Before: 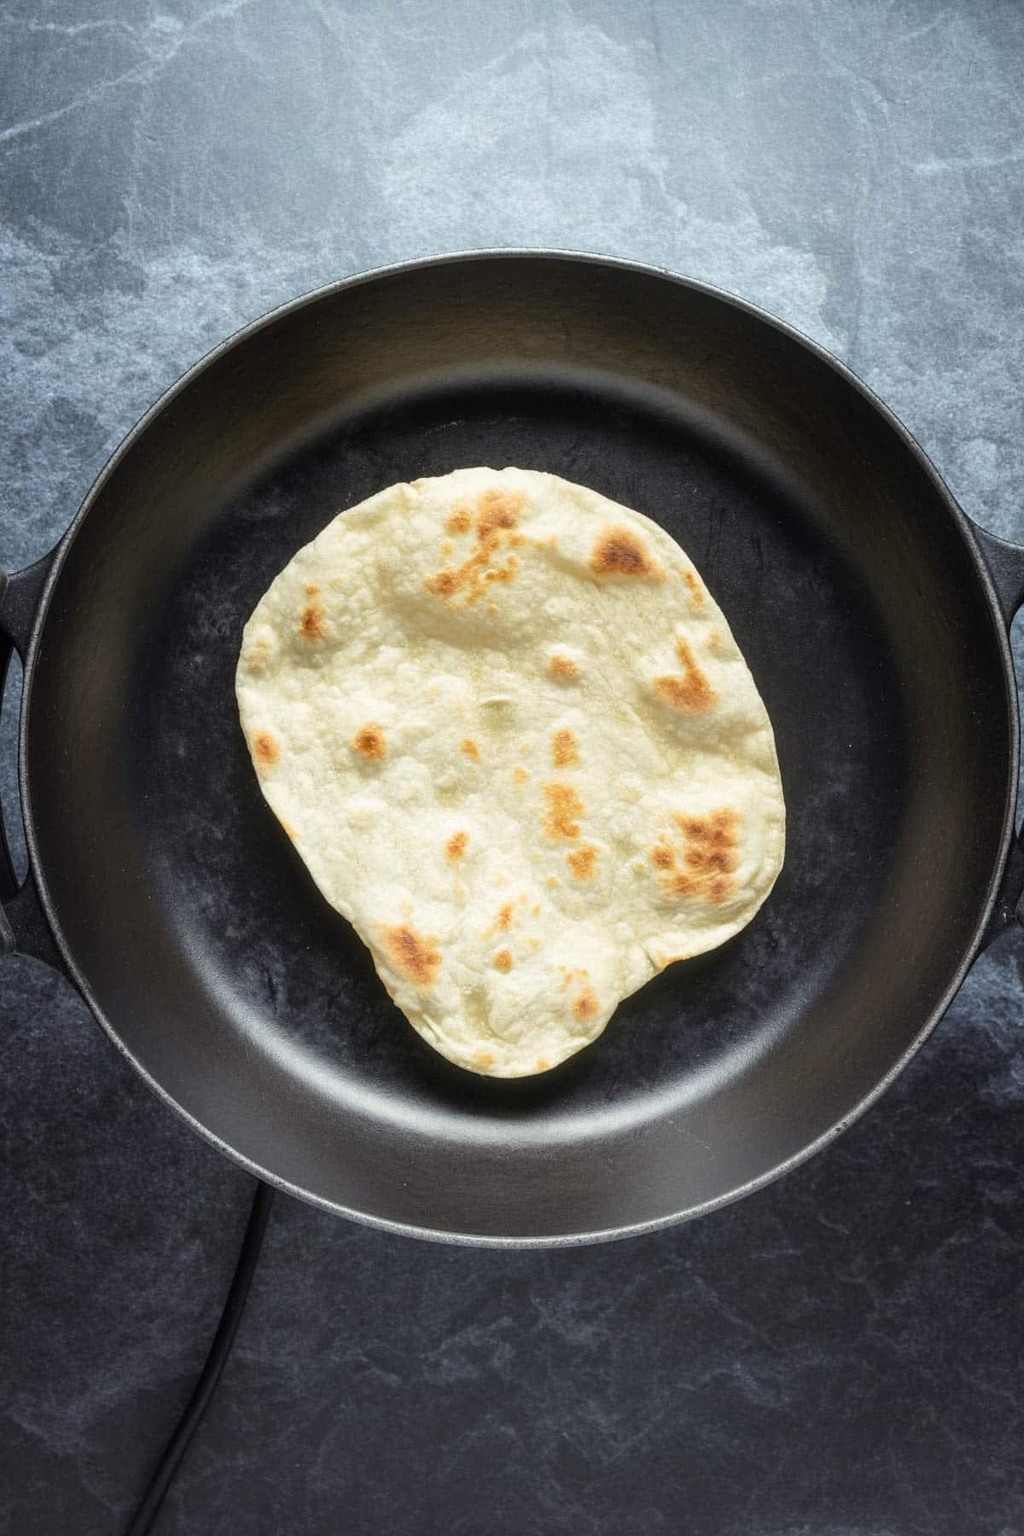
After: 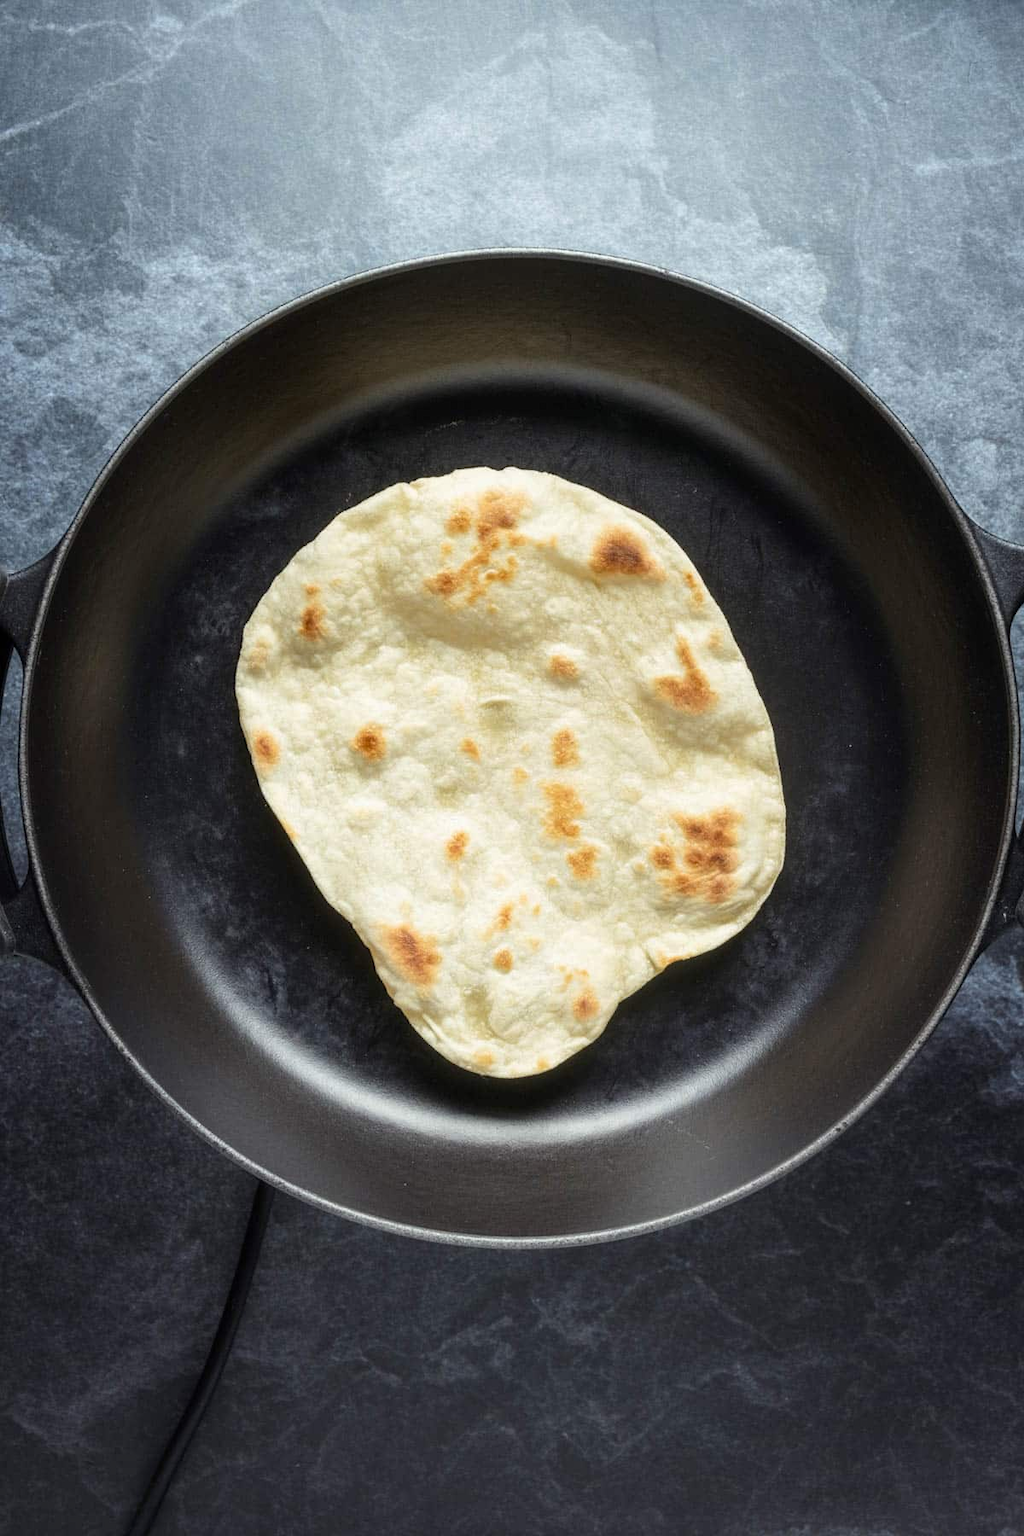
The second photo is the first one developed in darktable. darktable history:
contrast brightness saturation: contrast 0.034, brightness -0.033
